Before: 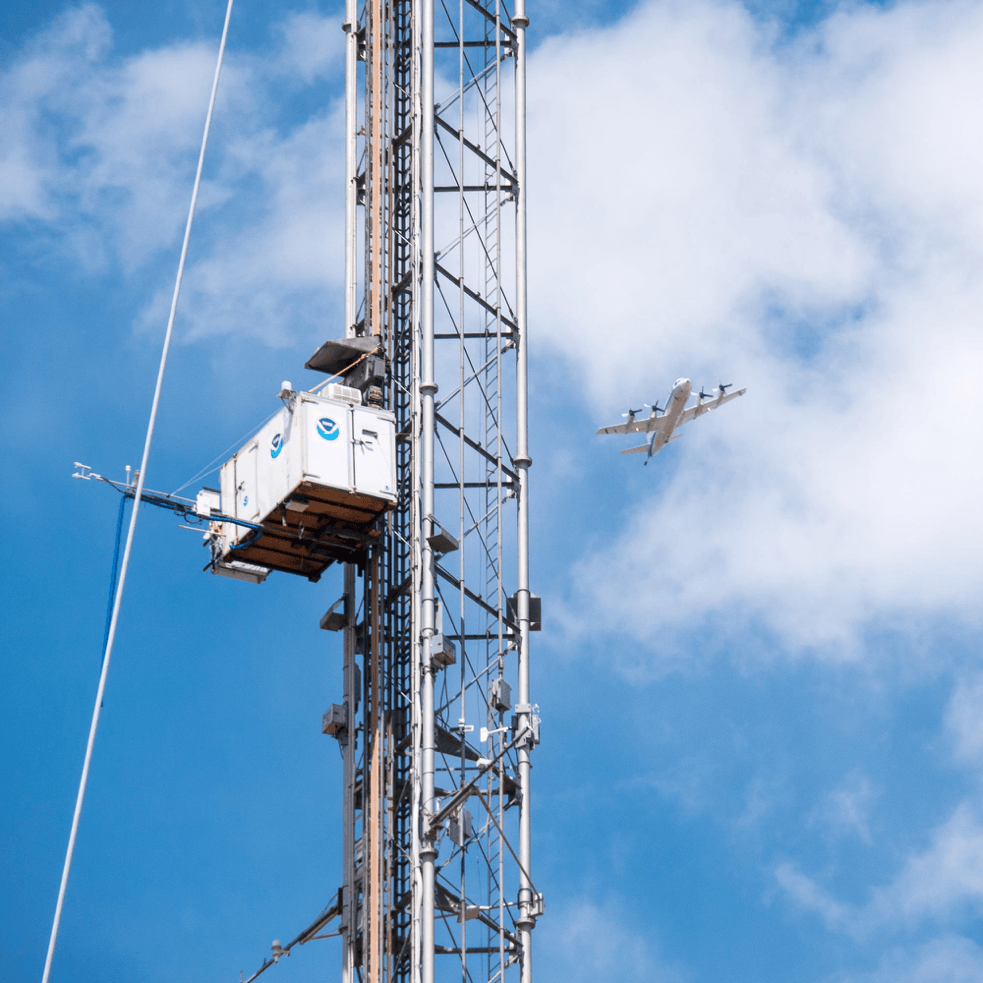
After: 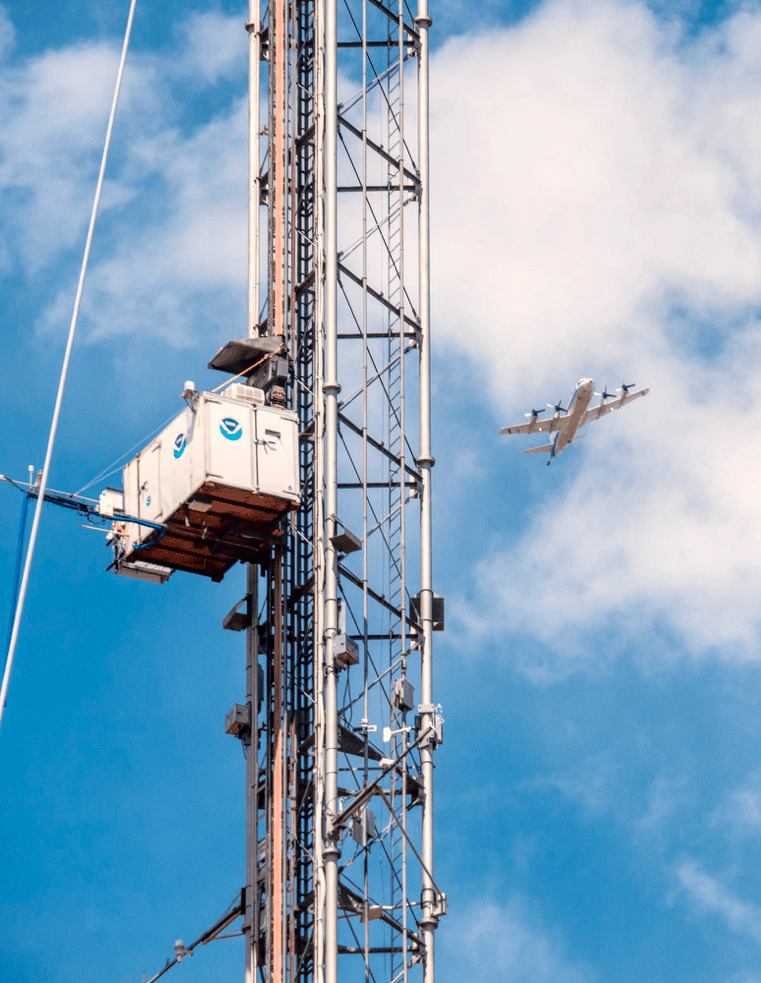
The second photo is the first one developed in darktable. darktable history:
tone curve: curves: ch0 [(0, 0) (0.126, 0.061) (0.362, 0.382) (0.498, 0.498) (0.706, 0.712) (1, 1)]; ch1 [(0, 0) (0.5, 0.505) (0.55, 0.578) (1, 1)]; ch2 [(0, 0) (0.44, 0.424) (0.489, 0.483) (0.537, 0.538) (1, 1)], color space Lab, independent channels, preserve colors none
crop: left 9.88%, right 12.664%
white balance: red 1.045, blue 0.932
local contrast: on, module defaults
